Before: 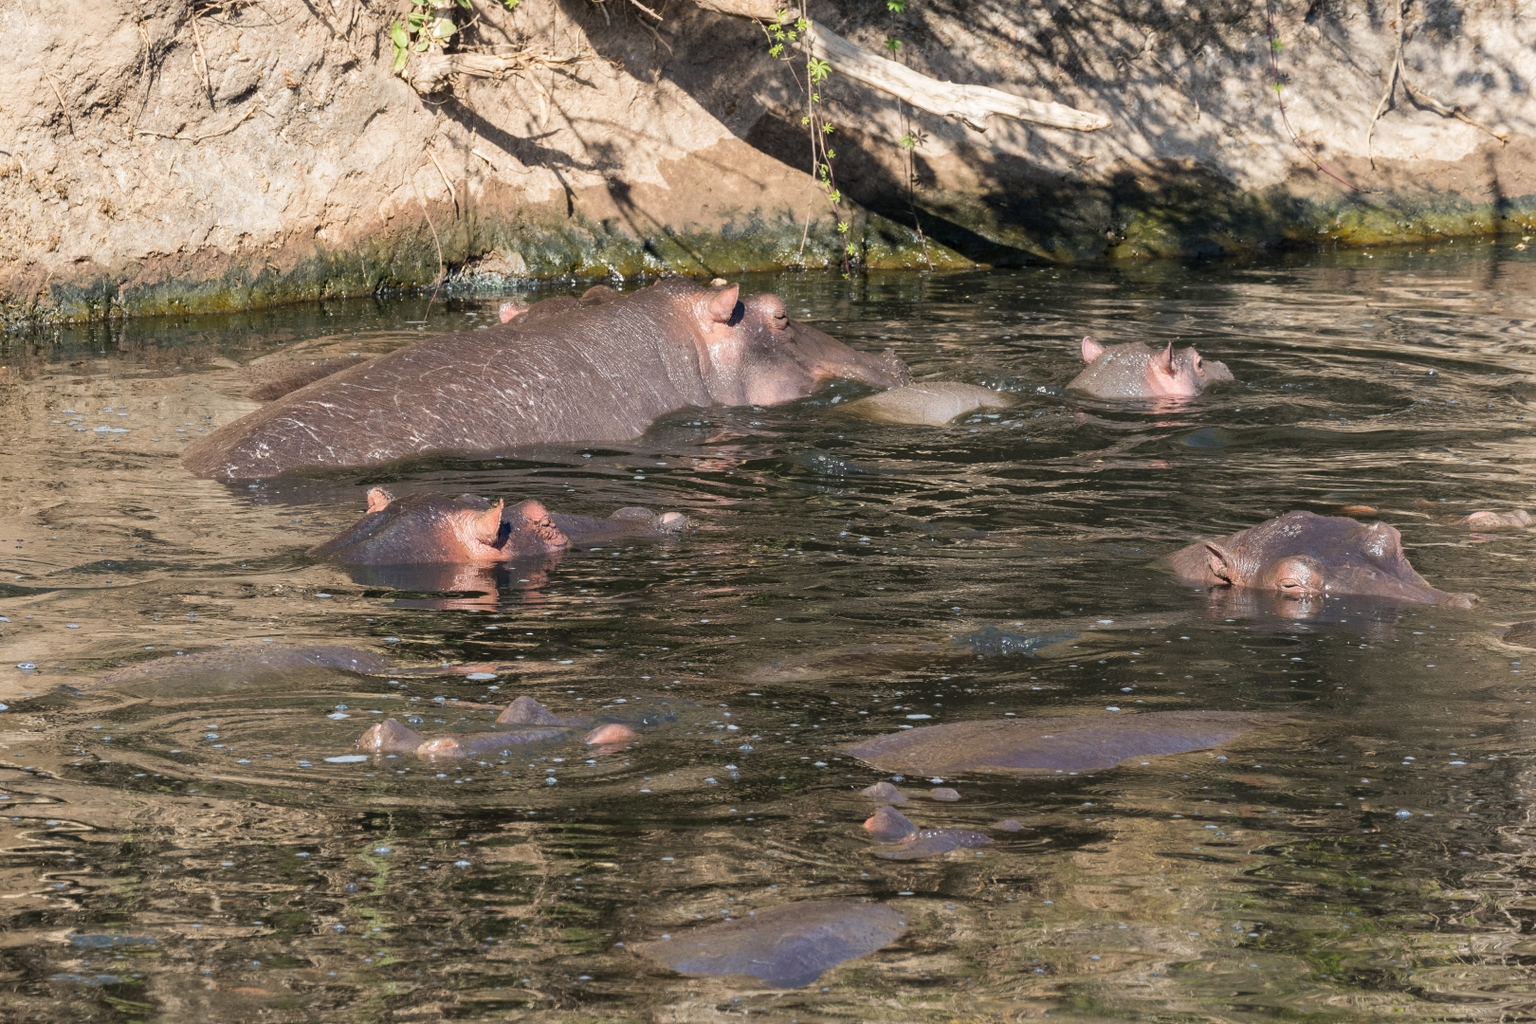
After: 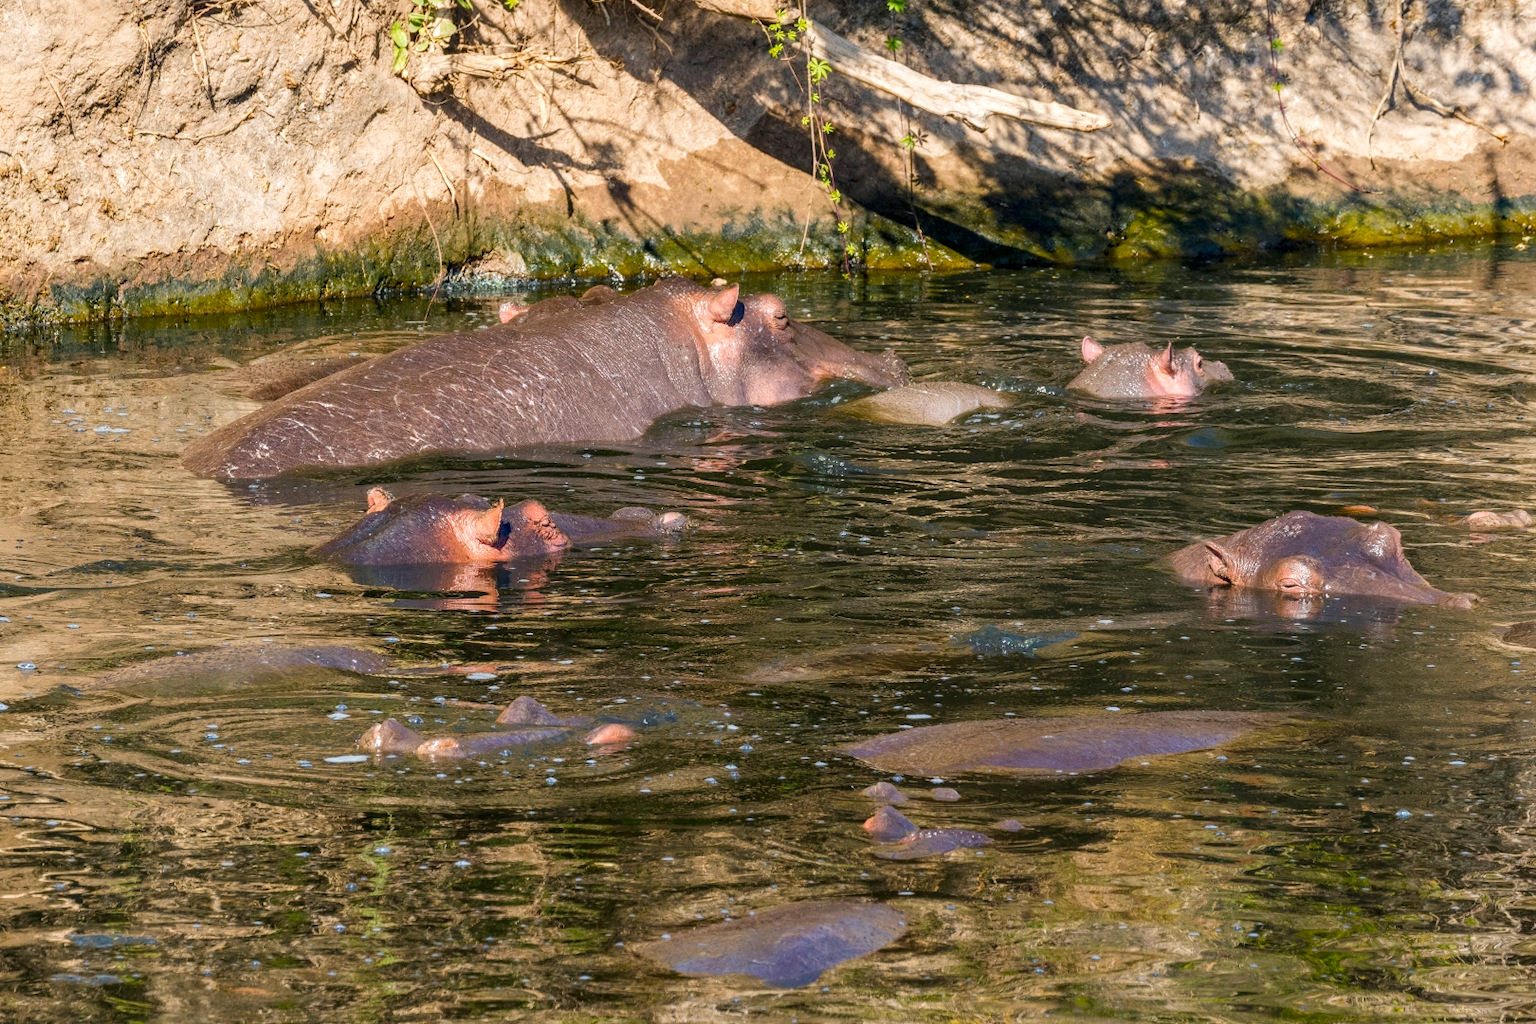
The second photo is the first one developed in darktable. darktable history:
color balance rgb: shadows lift › chroma 1.016%, shadows lift › hue 214.62°, highlights gain › chroma 0.557%, highlights gain › hue 56.11°, perceptual saturation grading › global saturation 27.529%, perceptual saturation grading › highlights -25.083%, perceptual saturation grading › shadows 25.262%, global vibrance 44.155%
local contrast: on, module defaults
